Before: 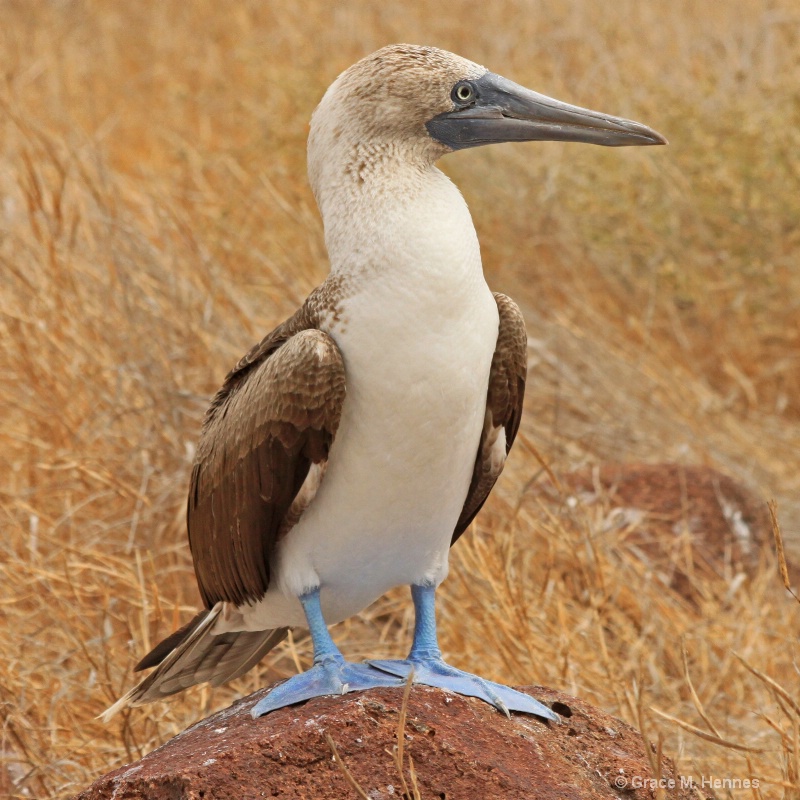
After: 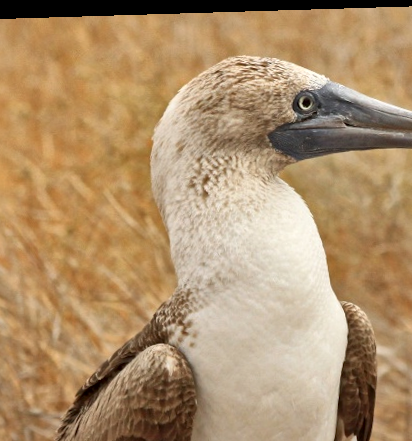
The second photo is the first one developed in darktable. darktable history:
rotate and perspective: rotation -1.75°, automatic cropping off
crop: left 19.556%, right 30.401%, bottom 46.458%
color correction: highlights a* -0.137, highlights b* 0.137
local contrast: mode bilateral grid, contrast 20, coarseness 20, detail 150%, midtone range 0.2
